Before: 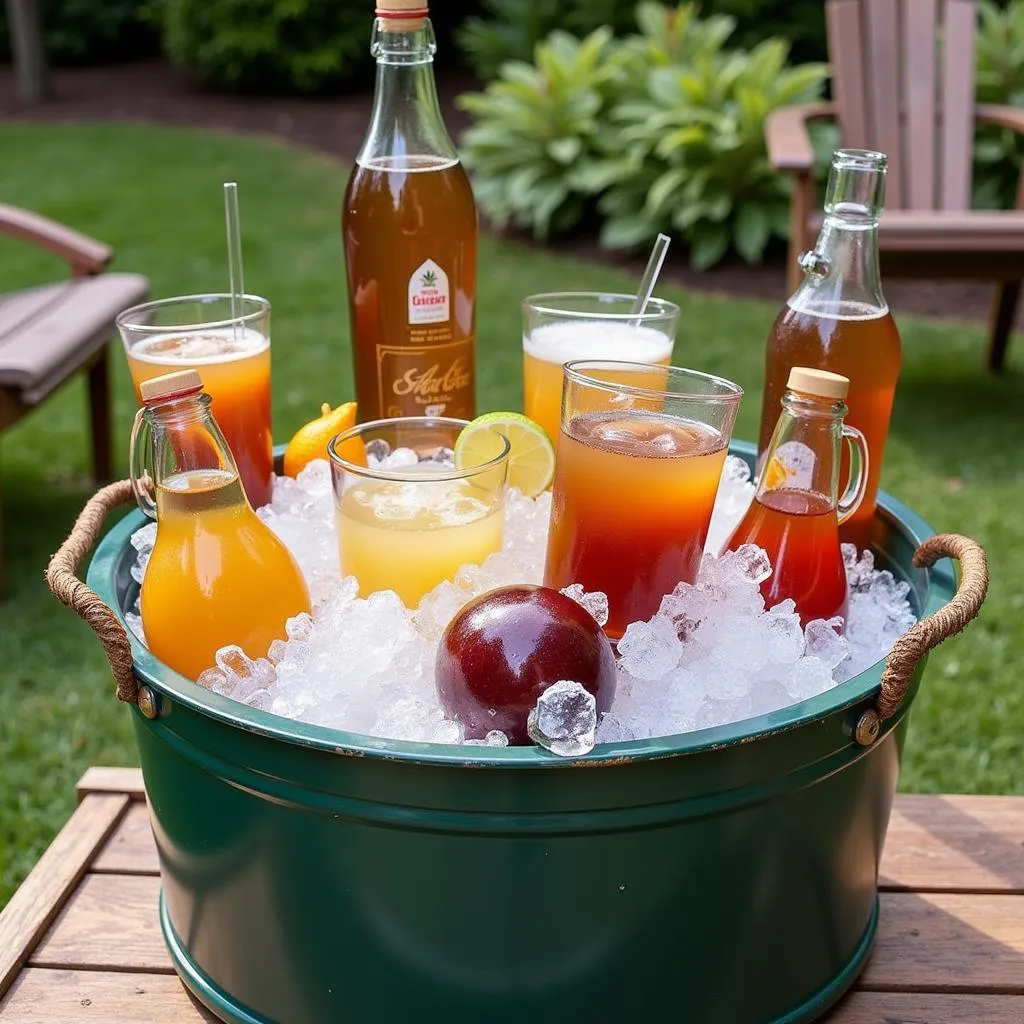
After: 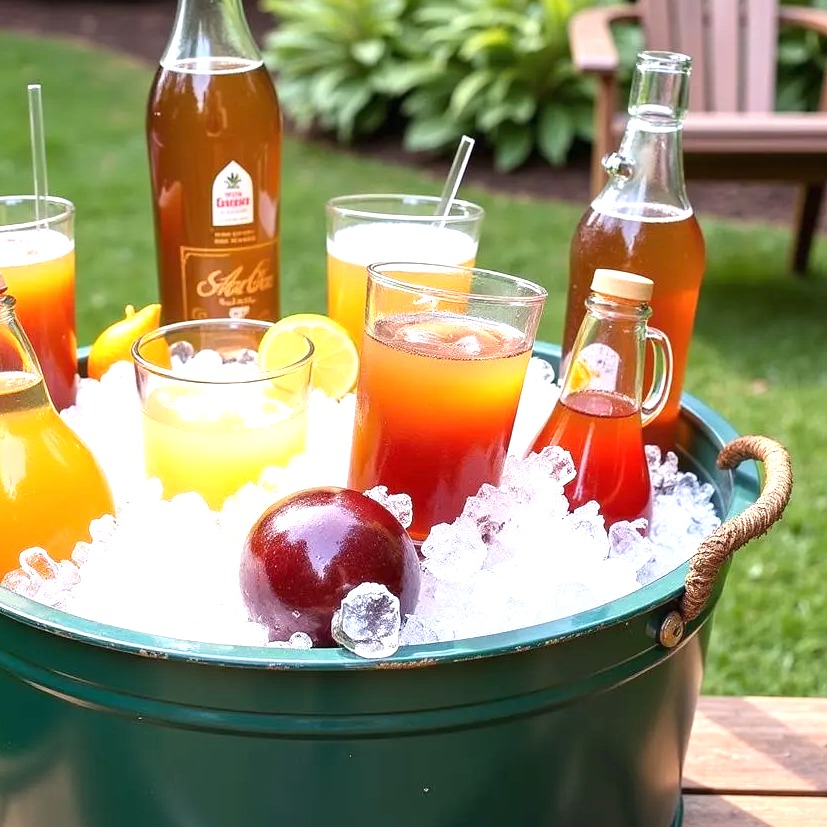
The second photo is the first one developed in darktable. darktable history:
exposure: black level correction 0, exposure 0.9 EV, compensate highlight preservation false
crop: left 19.159%, top 9.58%, bottom 9.58%
